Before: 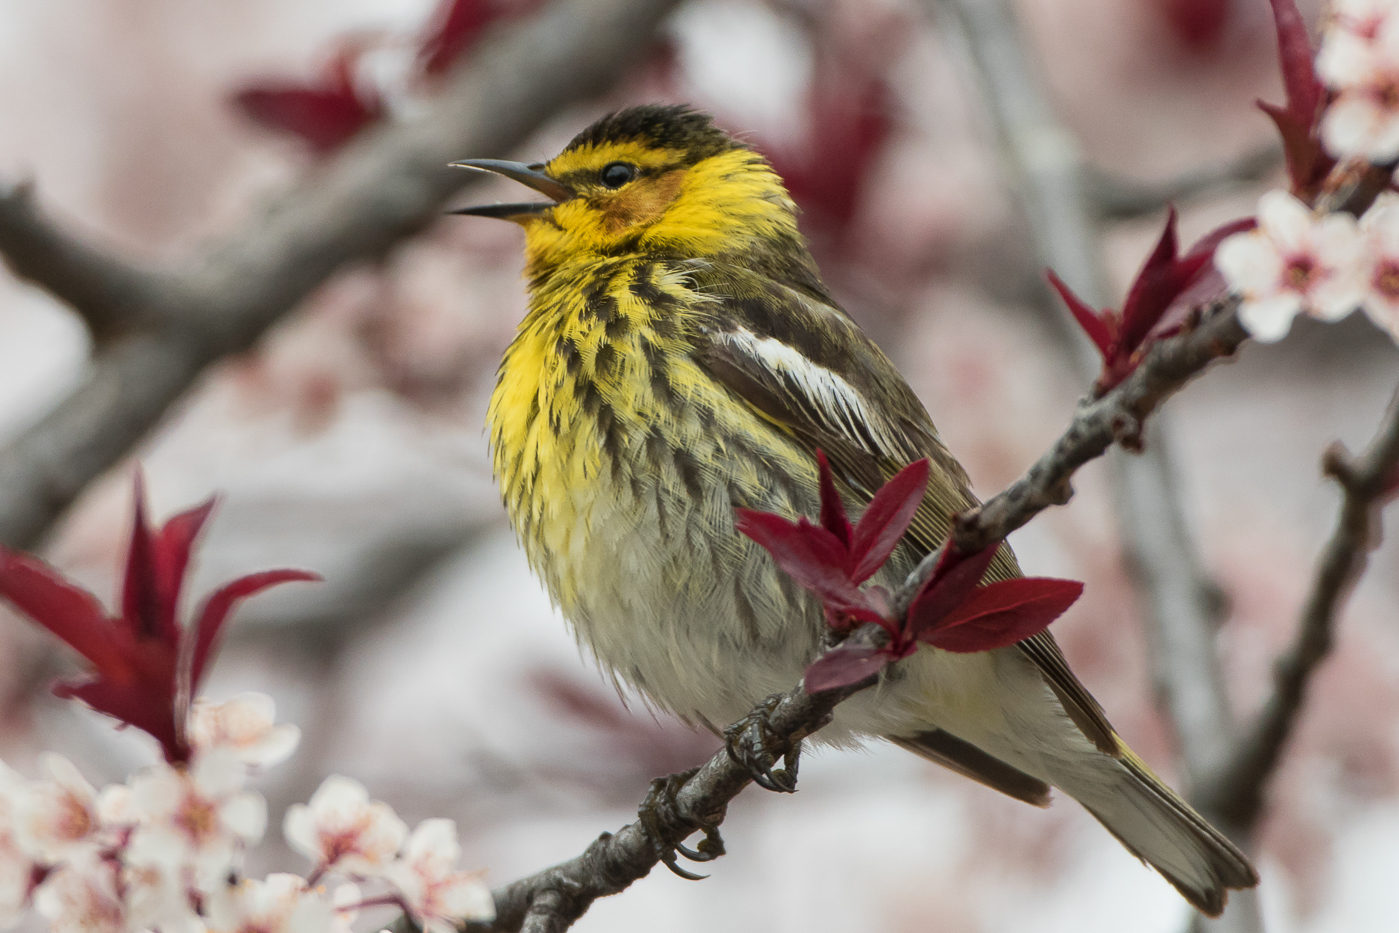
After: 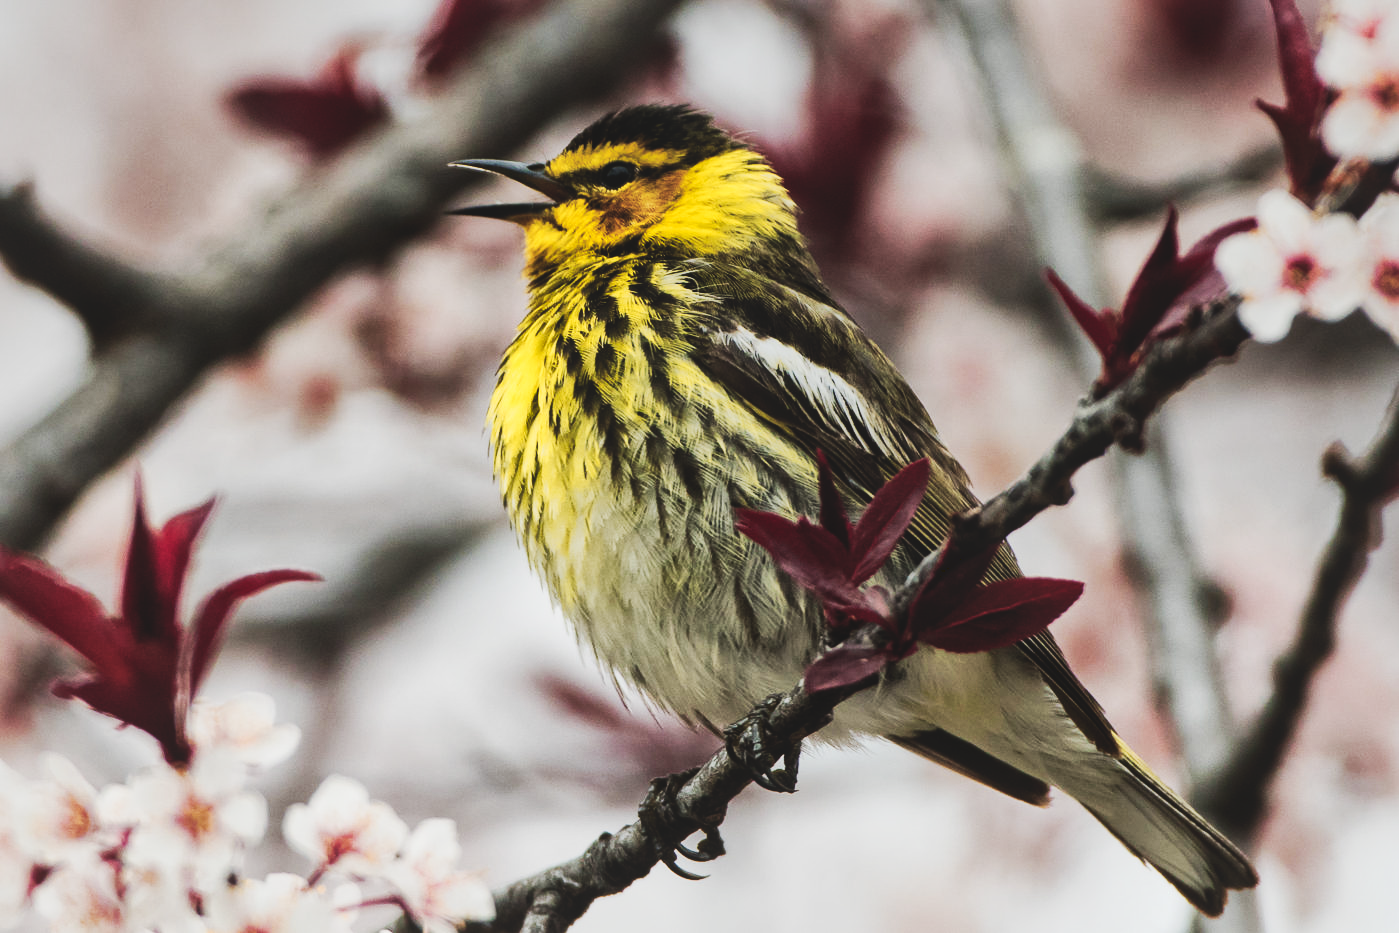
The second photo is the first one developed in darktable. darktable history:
local contrast: mode bilateral grid, contrast 20, coarseness 50, detail 161%, midtone range 0.2
tone curve: curves: ch0 [(0, 0) (0.003, 0.13) (0.011, 0.13) (0.025, 0.134) (0.044, 0.136) (0.069, 0.139) (0.1, 0.144) (0.136, 0.151) (0.177, 0.171) (0.224, 0.2) (0.277, 0.247) (0.335, 0.318) (0.399, 0.412) (0.468, 0.536) (0.543, 0.659) (0.623, 0.746) (0.709, 0.812) (0.801, 0.871) (0.898, 0.915) (1, 1)], preserve colors none
graduated density: rotation 5.63°, offset 76.9
color zones: curves: ch0 [(0, 0.558) (0.143, 0.559) (0.286, 0.529) (0.429, 0.505) (0.571, 0.5) (0.714, 0.5) (0.857, 0.5) (1, 0.558)]; ch1 [(0, 0.469) (0.01, 0.469) (0.12, 0.446) (0.248, 0.469) (0.5, 0.5) (0.748, 0.5) (0.99, 0.469) (1, 0.469)]
